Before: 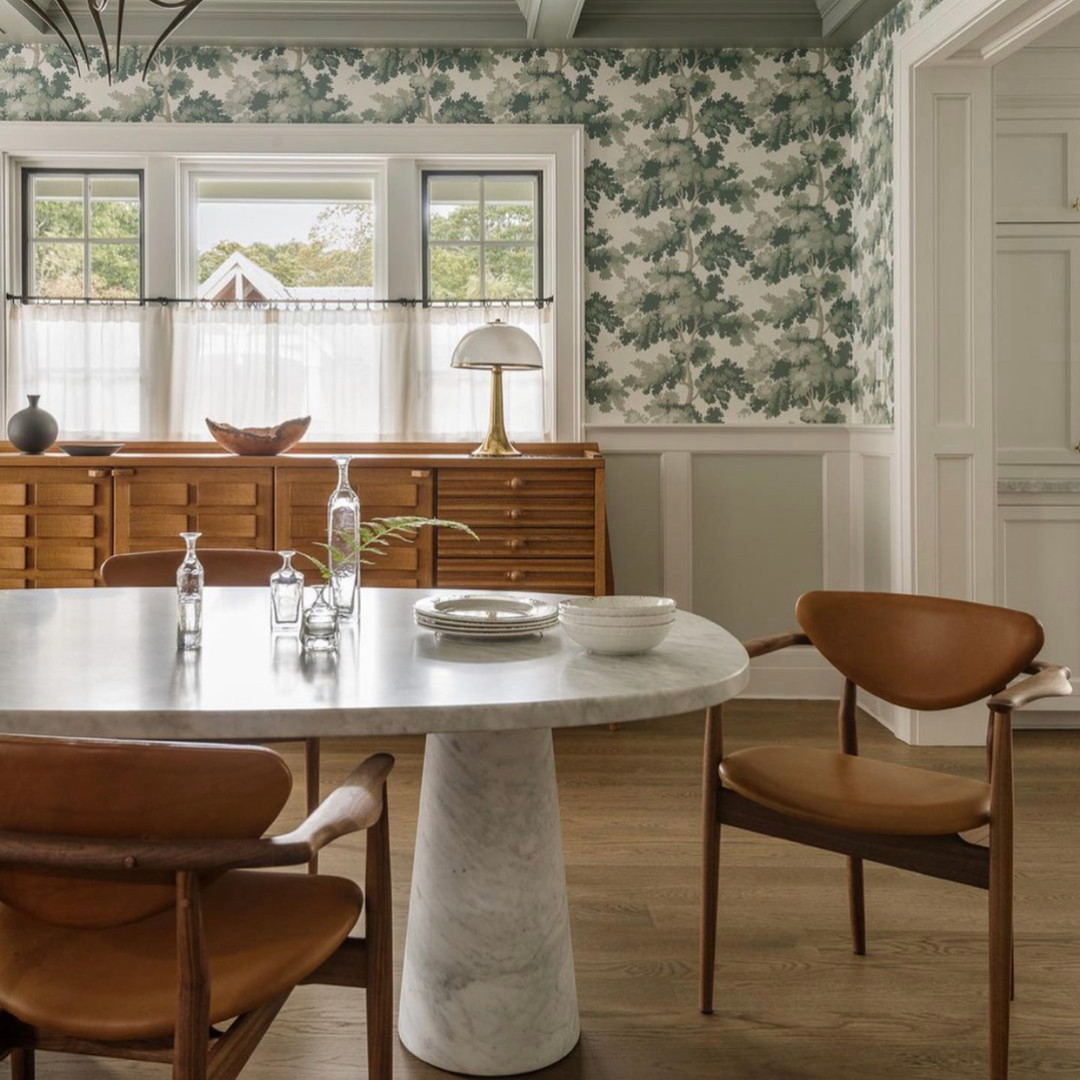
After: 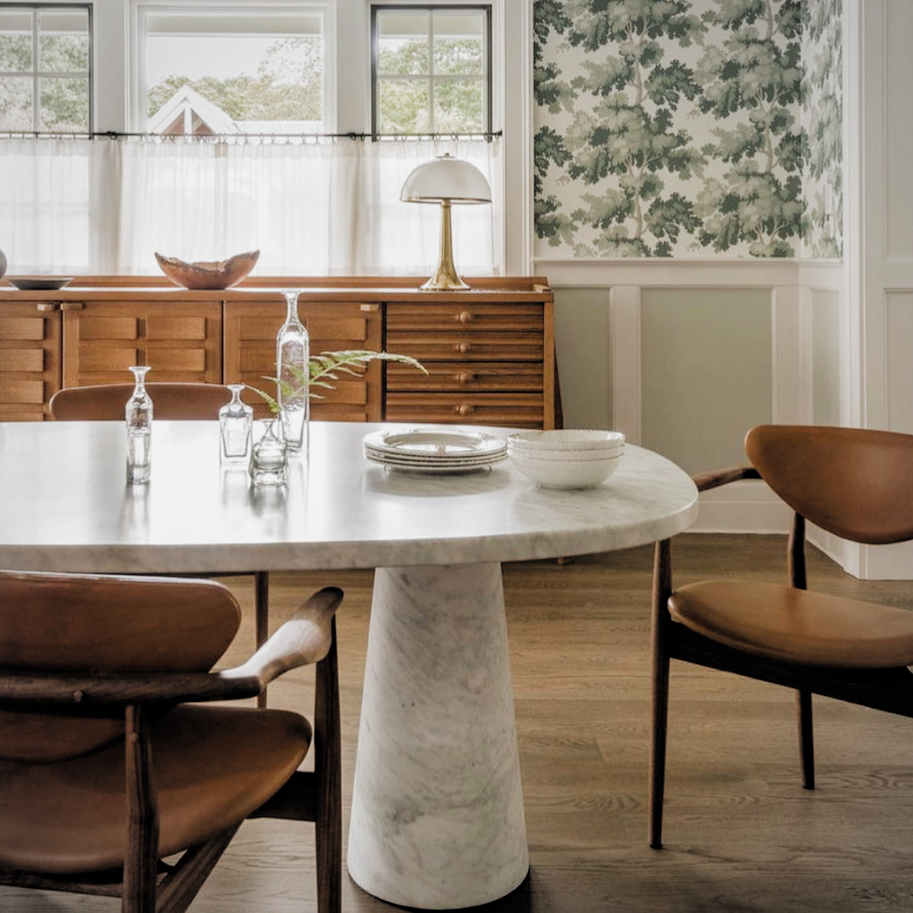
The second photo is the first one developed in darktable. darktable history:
crop and rotate: left 4.744%, top 15.375%, right 10.679%
filmic rgb: black relative exposure -3.95 EV, white relative exposure 3.15 EV, hardness 2.87, add noise in highlights 0, color science v3 (2019), use custom middle-gray values true, iterations of high-quality reconstruction 0, contrast in highlights soft
vignetting: brightness -0.204
exposure: black level correction 0.001, exposure 0.5 EV, compensate highlight preservation false
